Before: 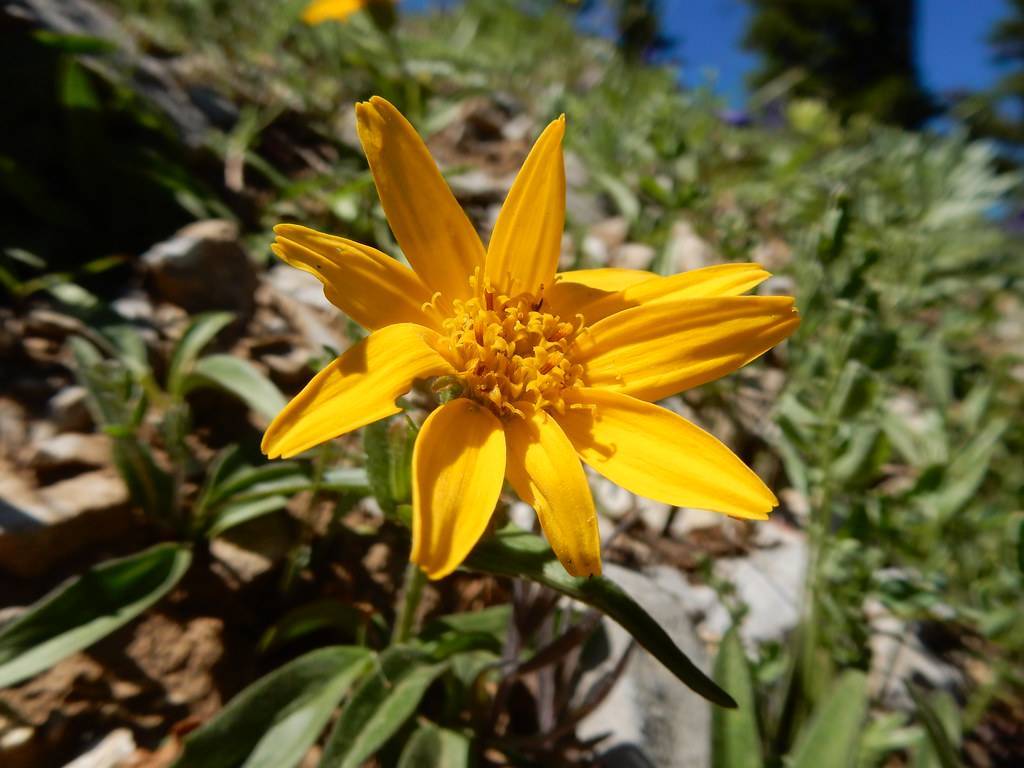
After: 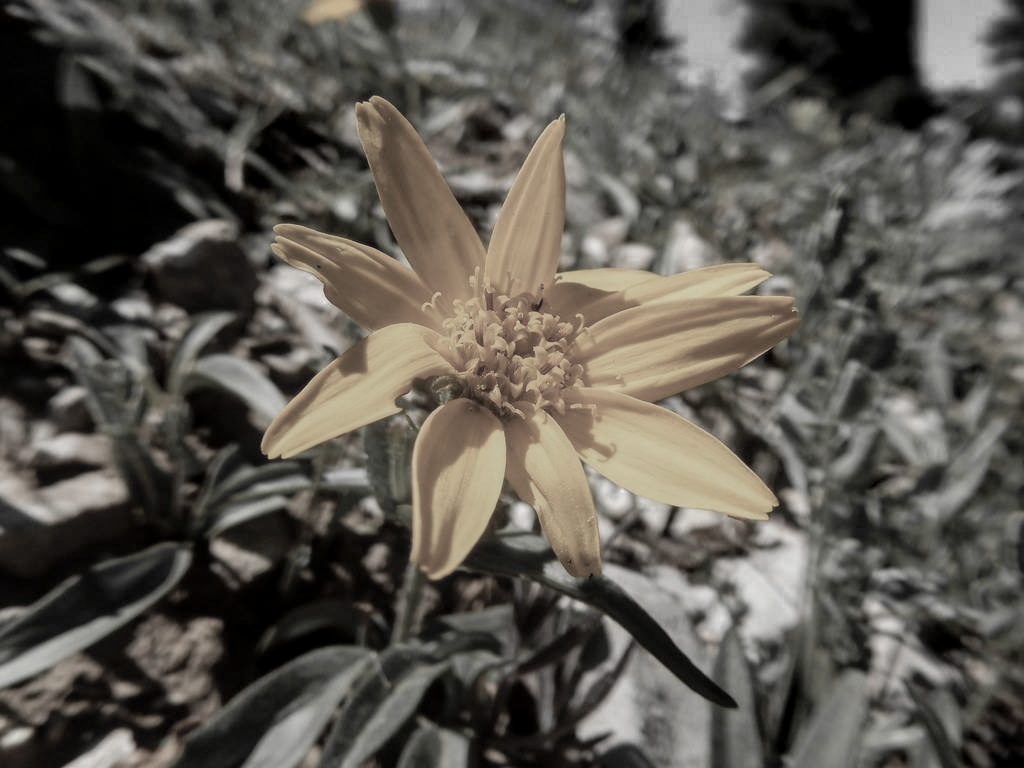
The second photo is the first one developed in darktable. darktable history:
local contrast: on, module defaults
color zones: curves: ch0 [(0, 0.613) (0.01, 0.613) (0.245, 0.448) (0.498, 0.529) (0.642, 0.665) (0.879, 0.777) (0.99, 0.613)]; ch1 [(0, 0.035) (0.121, 0.189) (0.259, 0.197) (0.415, 0.061) (0.589, 0.022) (0.732, 0.022) (0.857, 0.026) (0.991, 0.053)], mix 33.27%
